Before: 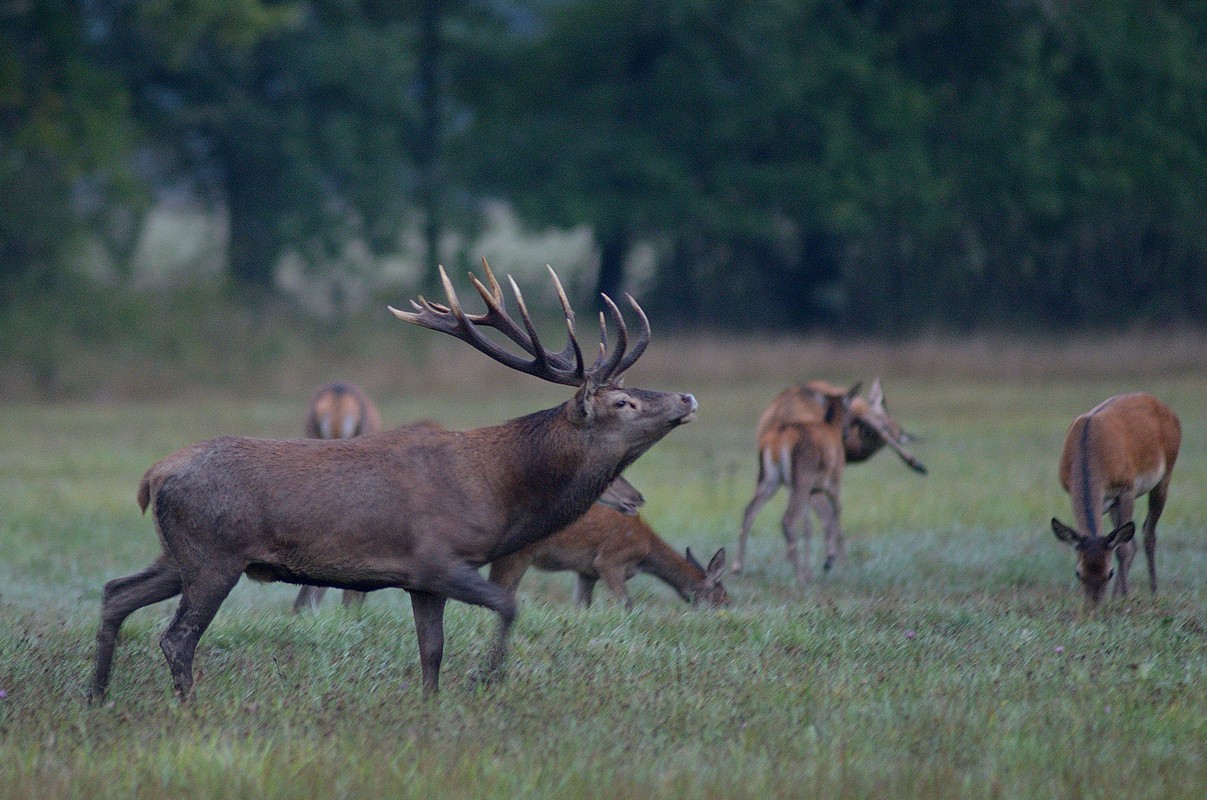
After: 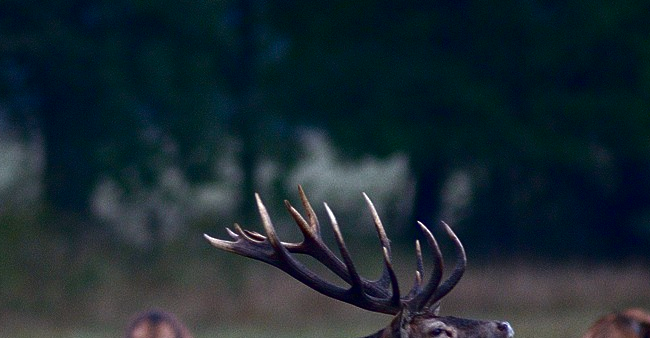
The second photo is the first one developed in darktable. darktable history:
contrast brightness saturation: brightness -0.52
white balance: red 1.009, blue 1.027
crop: left 15.306%, top 9.065%, right 30.789%, bottom 48.638%
exposure: black level correction 0, exposure 0.7 EV, compensate exposure bias true, compensate highlight preservation false
